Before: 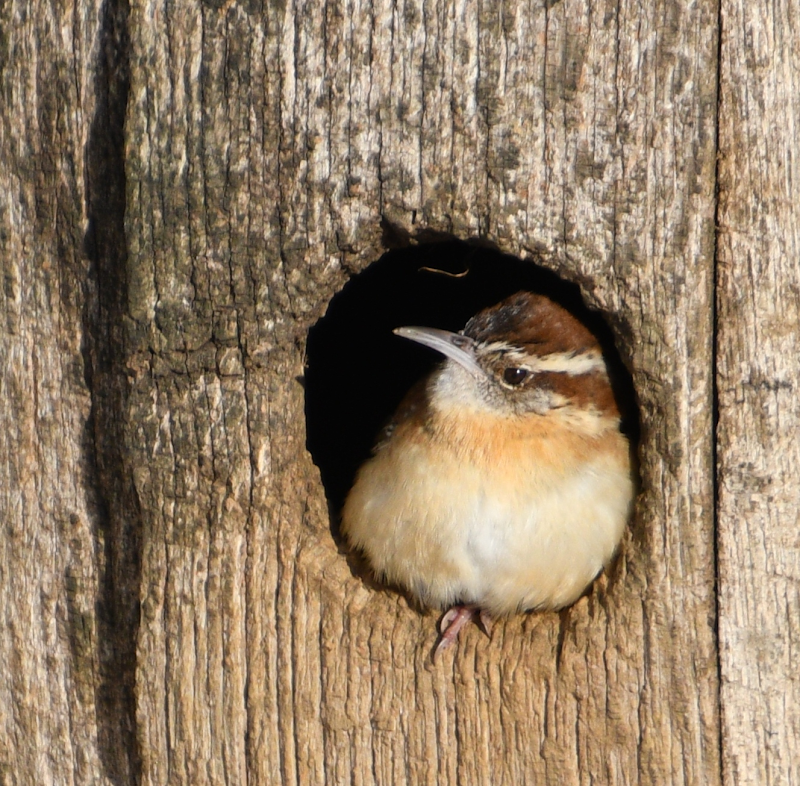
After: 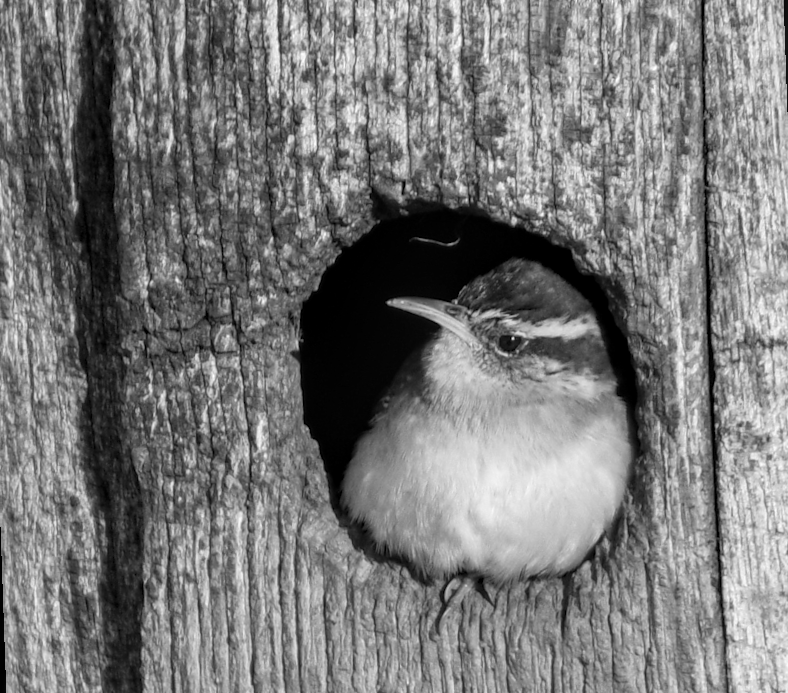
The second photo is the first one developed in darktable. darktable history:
rotate and perspective: rotation -2°, crop left 0.022, crop right 0.978, crop top 0.049, crop bottom 0.951
monochrome: a 0, b 0, size 0.5, highlights 0.57
local contrast: on, module defaults
crop: top 0.448%, right 0.264%, bottom 5.045%
